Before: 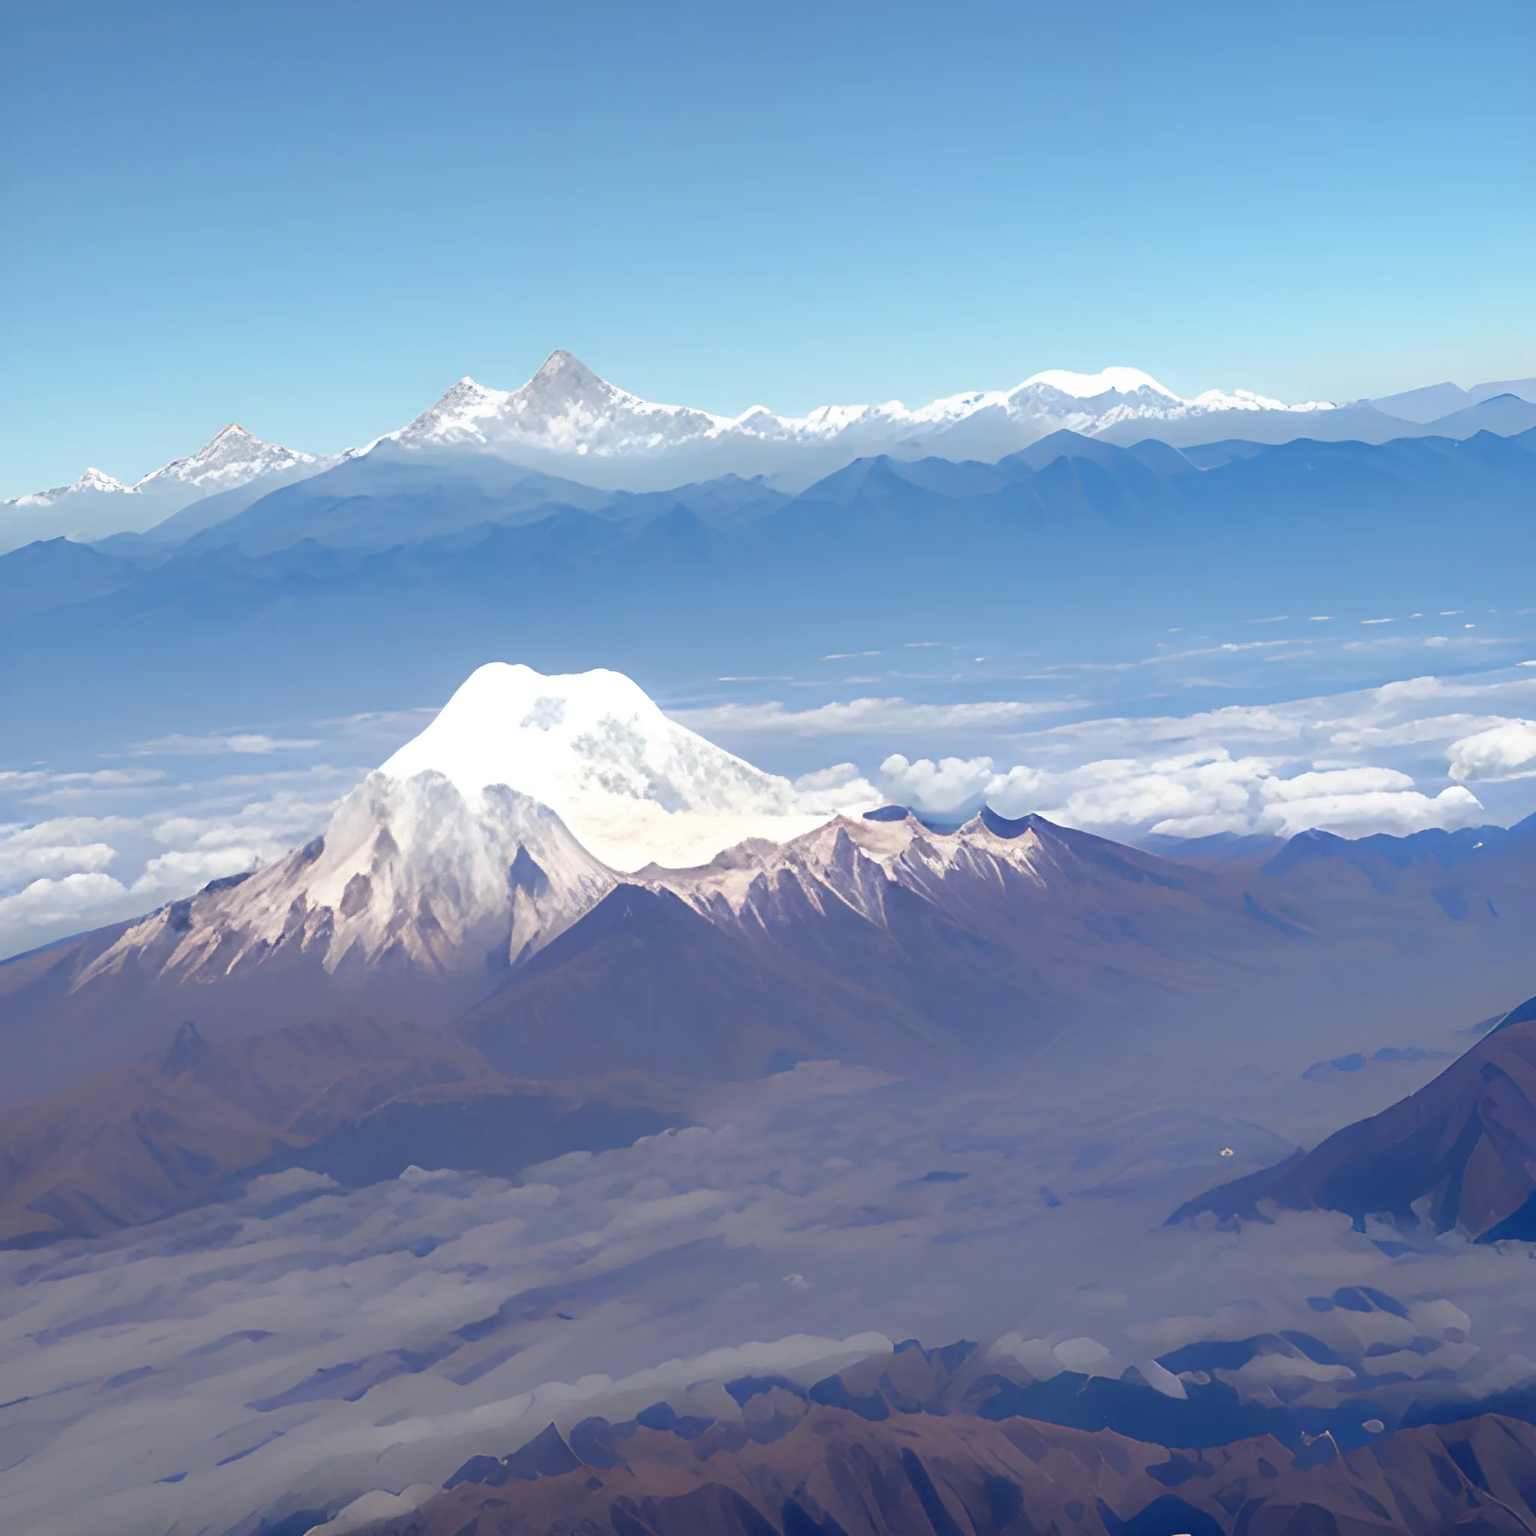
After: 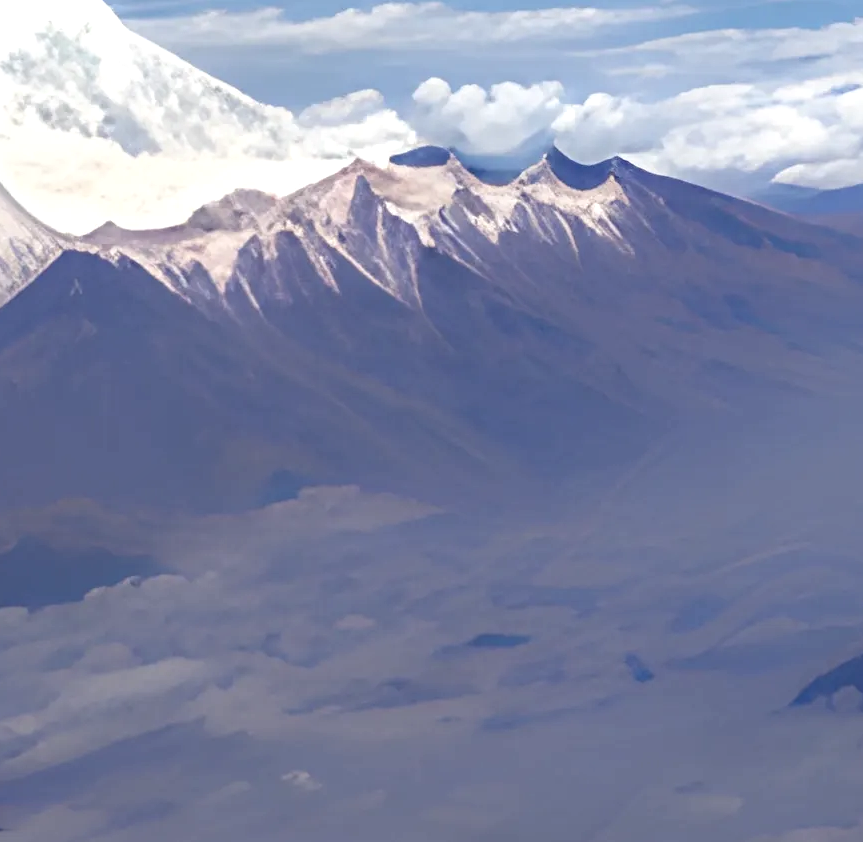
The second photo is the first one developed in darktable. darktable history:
crop: left 37.159%, top 45.321%, right 20.671%, bottom 13.562%
local contrast: detail 130%
